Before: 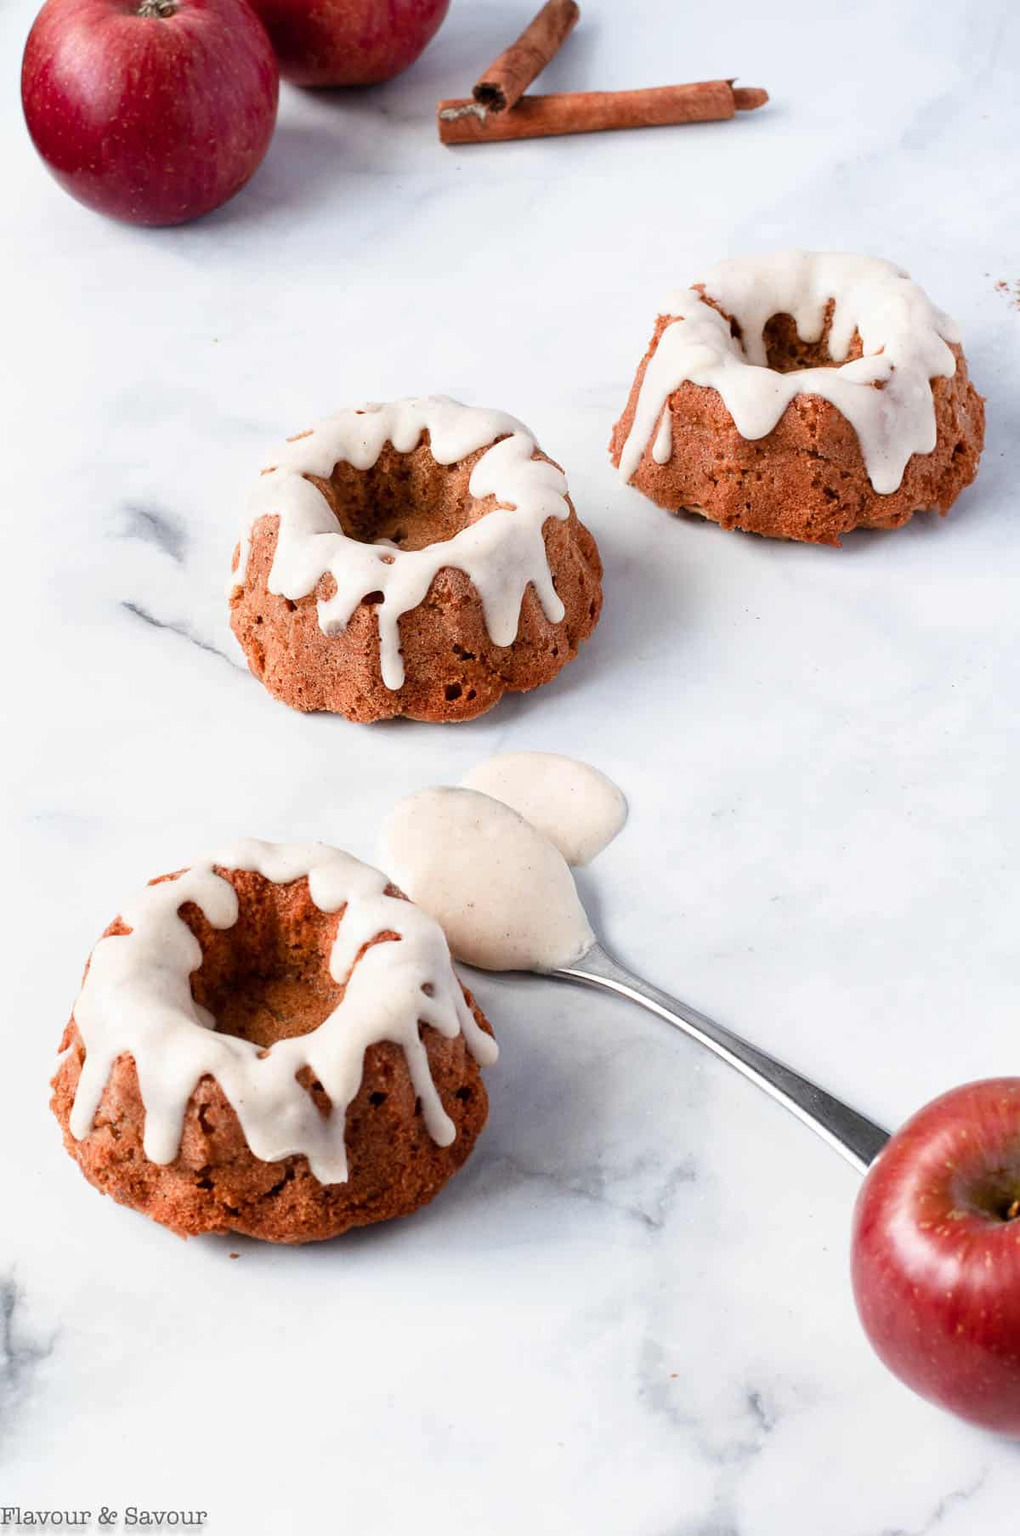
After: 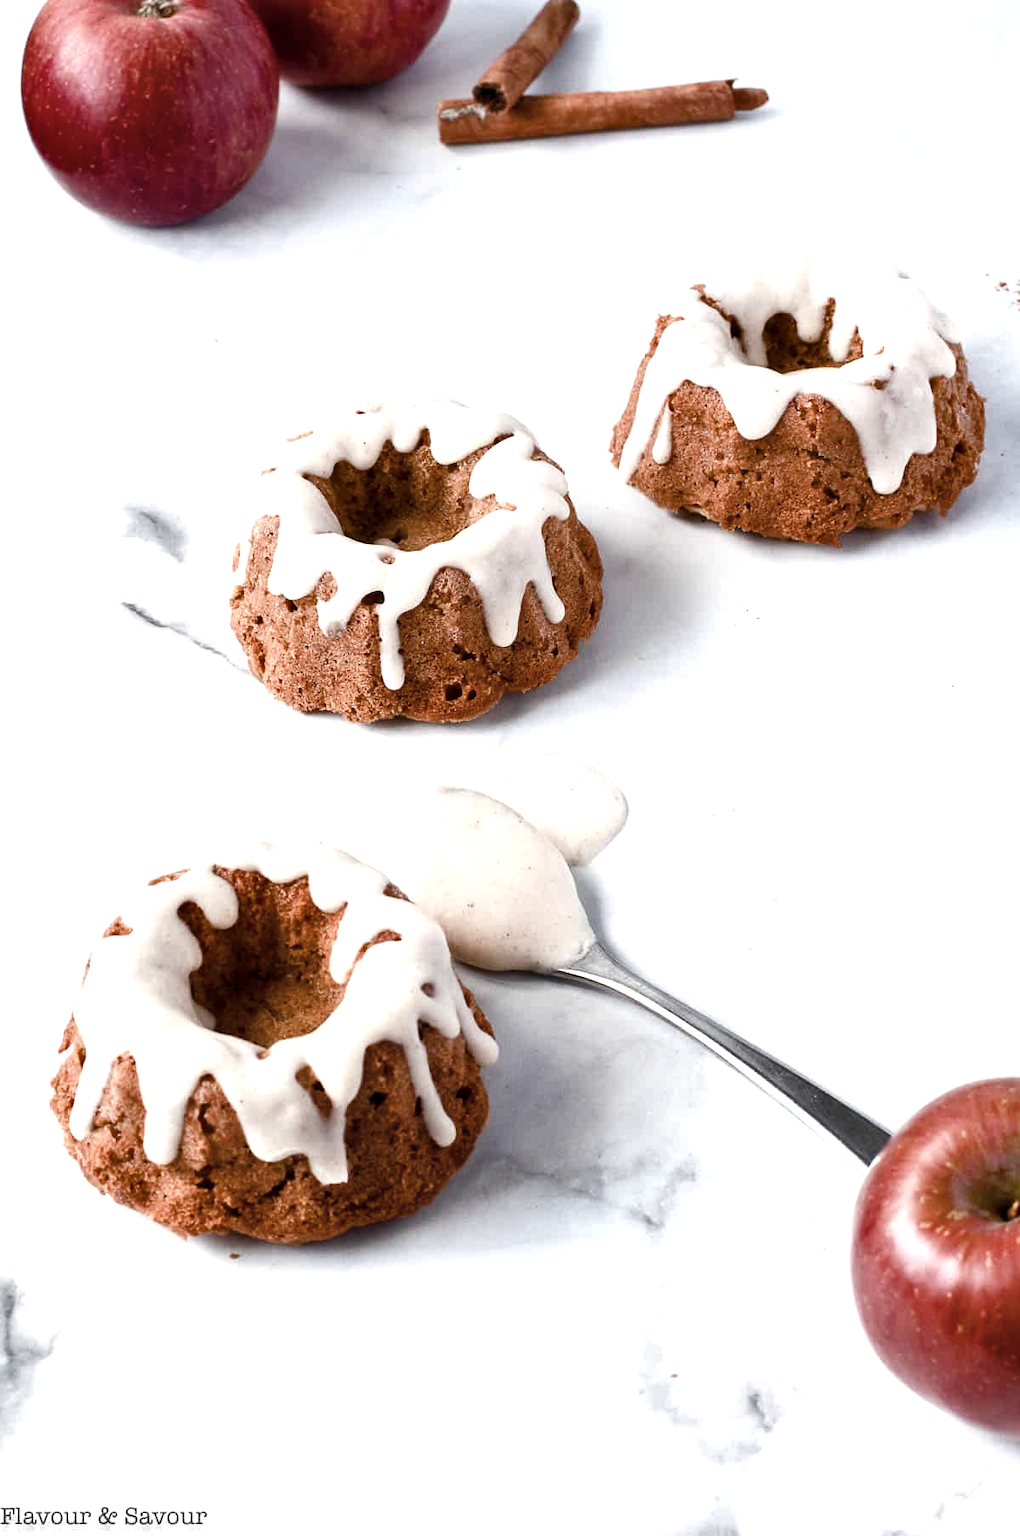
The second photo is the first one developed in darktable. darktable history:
color balance rgb: perceptual saturation grading › global saturation 25%, perceptual saturation grading › highlights -50%, perceptual saturation grading › shadows 30%, perceptual brilliance grading › global brilliance 12%, global vibrance 20%
contrast brightness saturation: contrast 0.1, saturation -0.36
shadows and highlights: shadows 32, highlights -32, soften with gaussian
